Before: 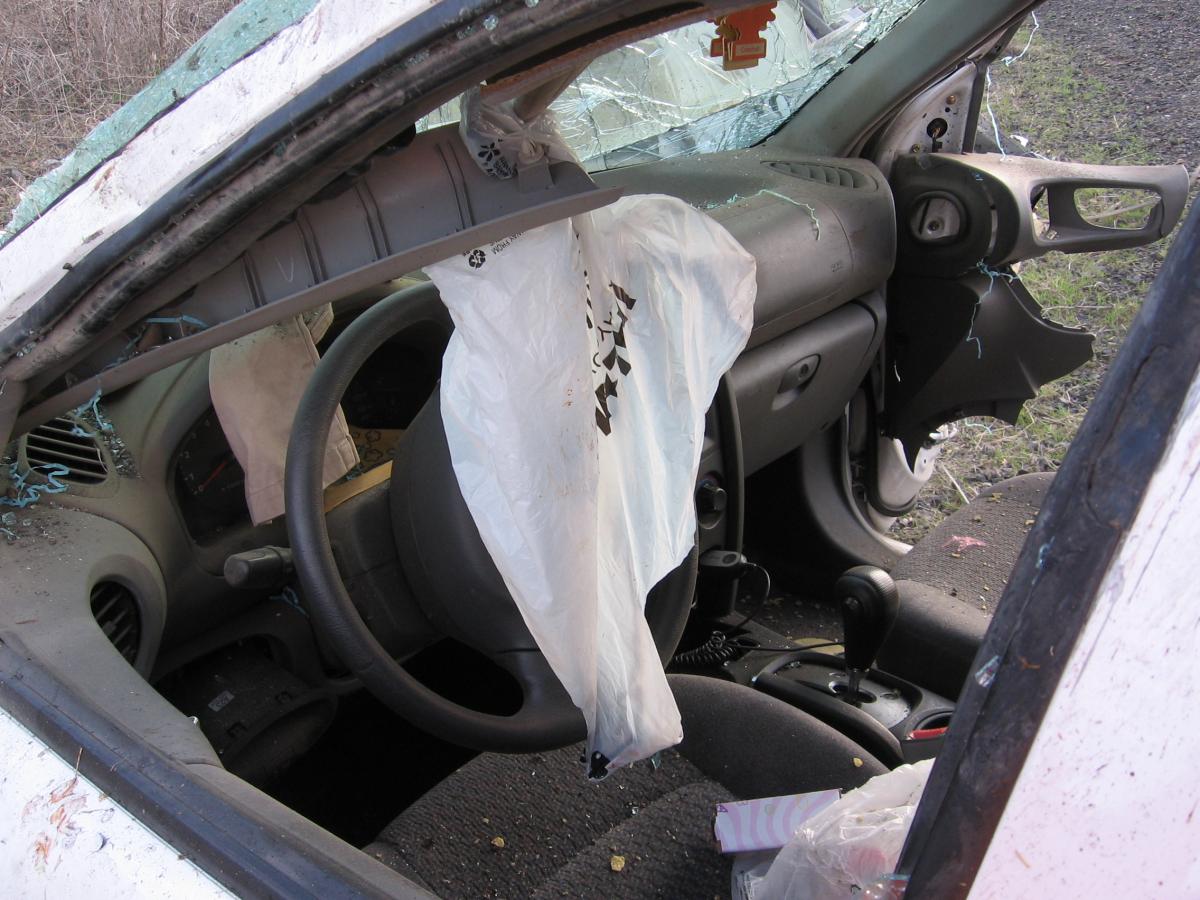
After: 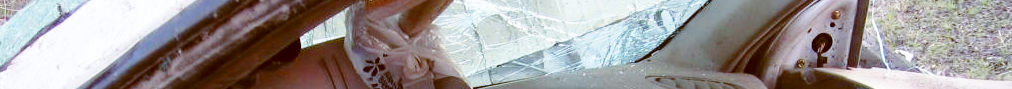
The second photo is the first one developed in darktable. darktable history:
color balance: lift [1, 1.015, 1.004, 0.985], gamma [1, 0.958, 0.971, 1.042], gain [1, 0.956, 0.977, 1.044]
crop and rotate: left 9.644%, top 9.491%, right 6.021%, bottom 80.509%
base curve: curves: ch0 [(0, 0) (0.028, 0.03) (0.121, 0.232) (0.46, 0.748) (0.859, 0.968) (1, 1)], preserve colors none
